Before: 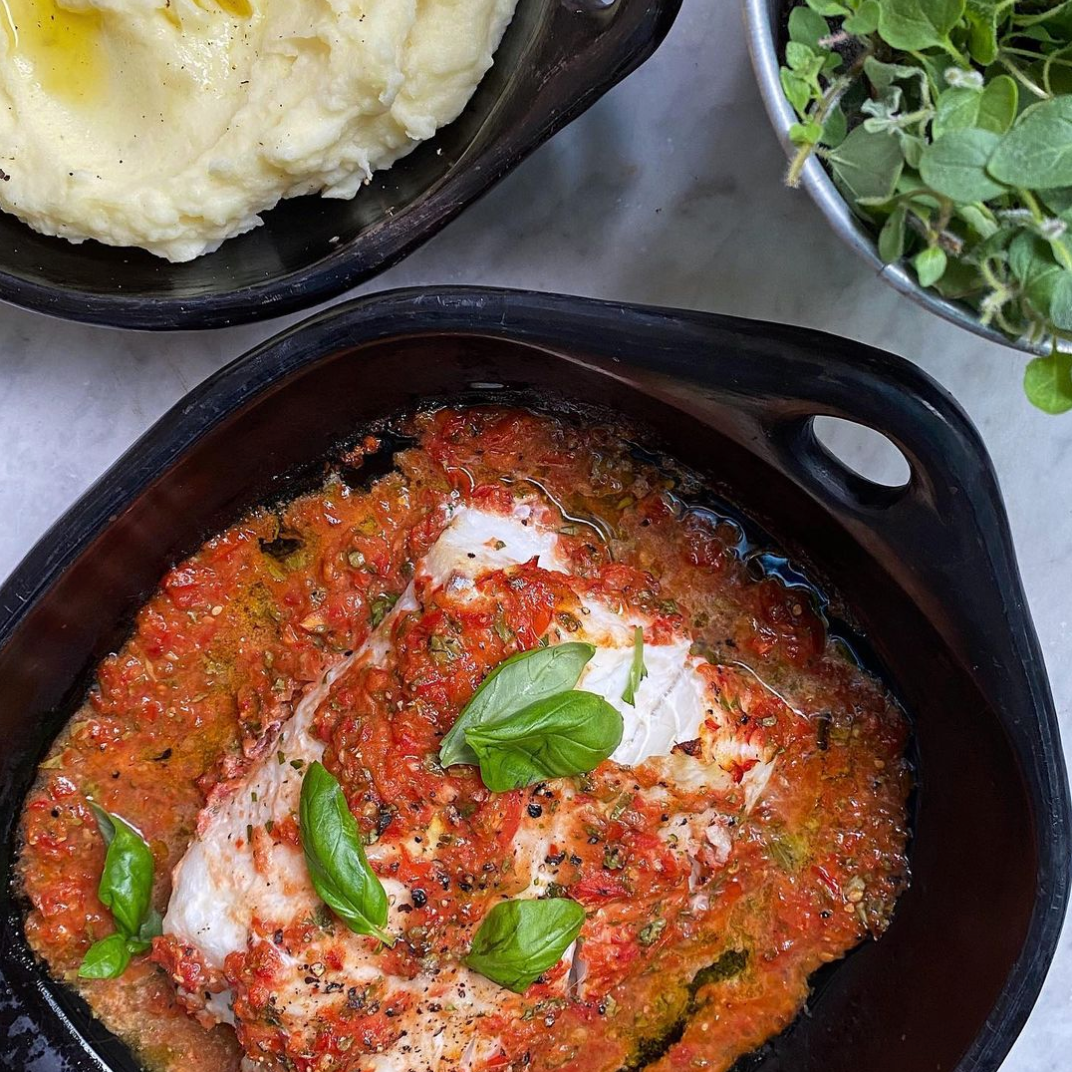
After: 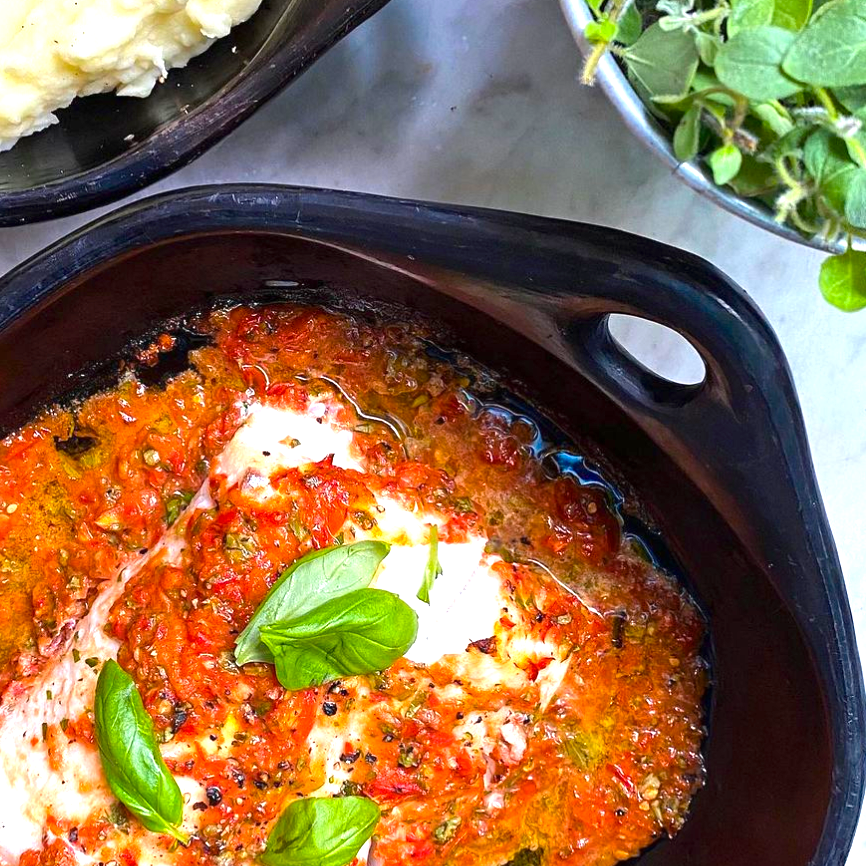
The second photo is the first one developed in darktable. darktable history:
exposure: exposure 0.95 EV, compensate highlight preservation false
color balance rgb: linear chroma grading › global chroma 33.4%
crop: left 19.159%, top 9.58%, bottom 9.58%
